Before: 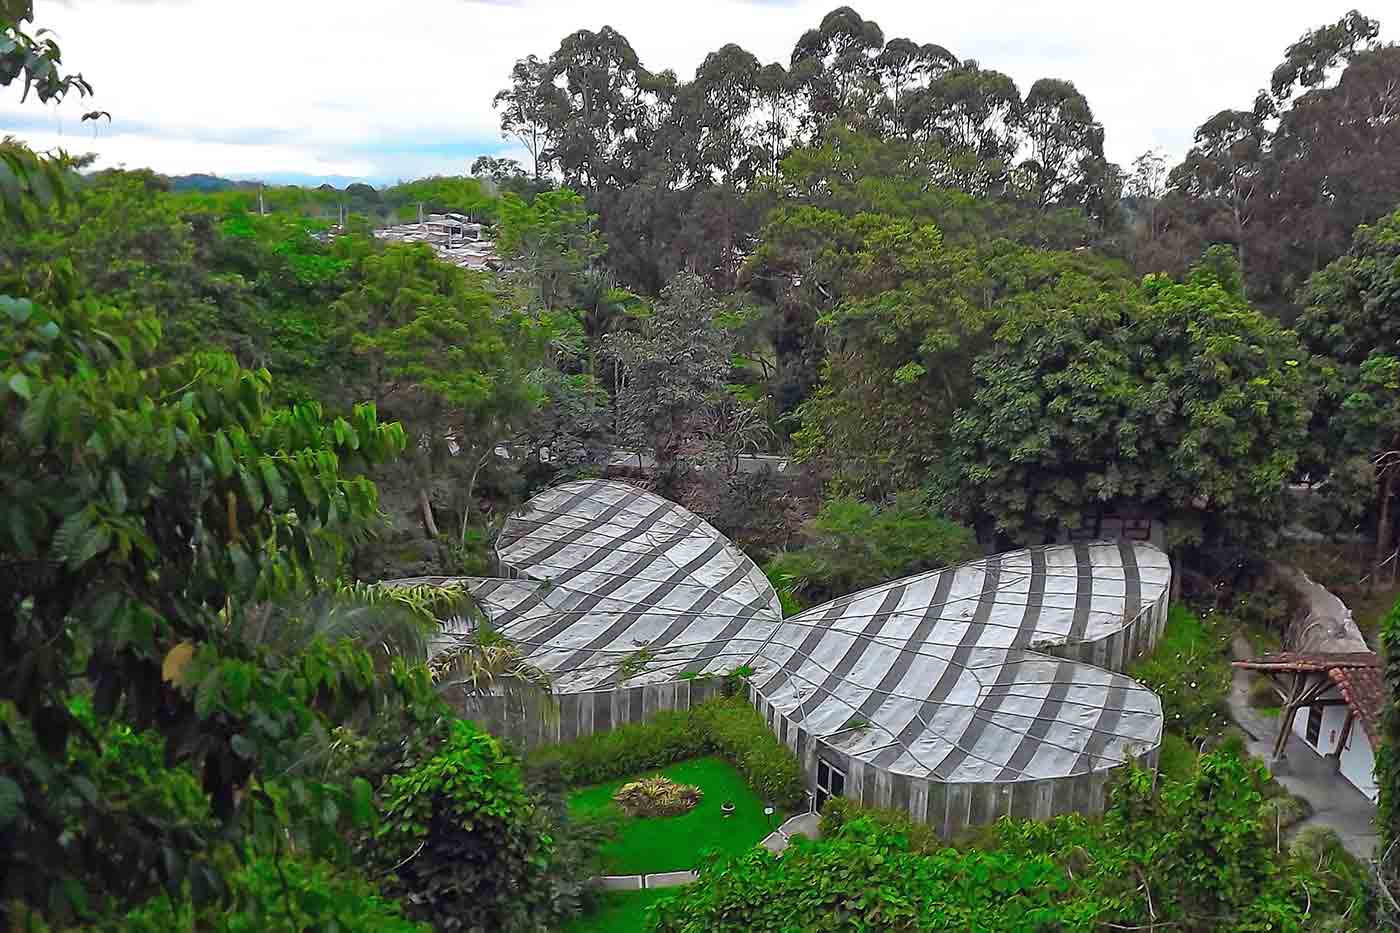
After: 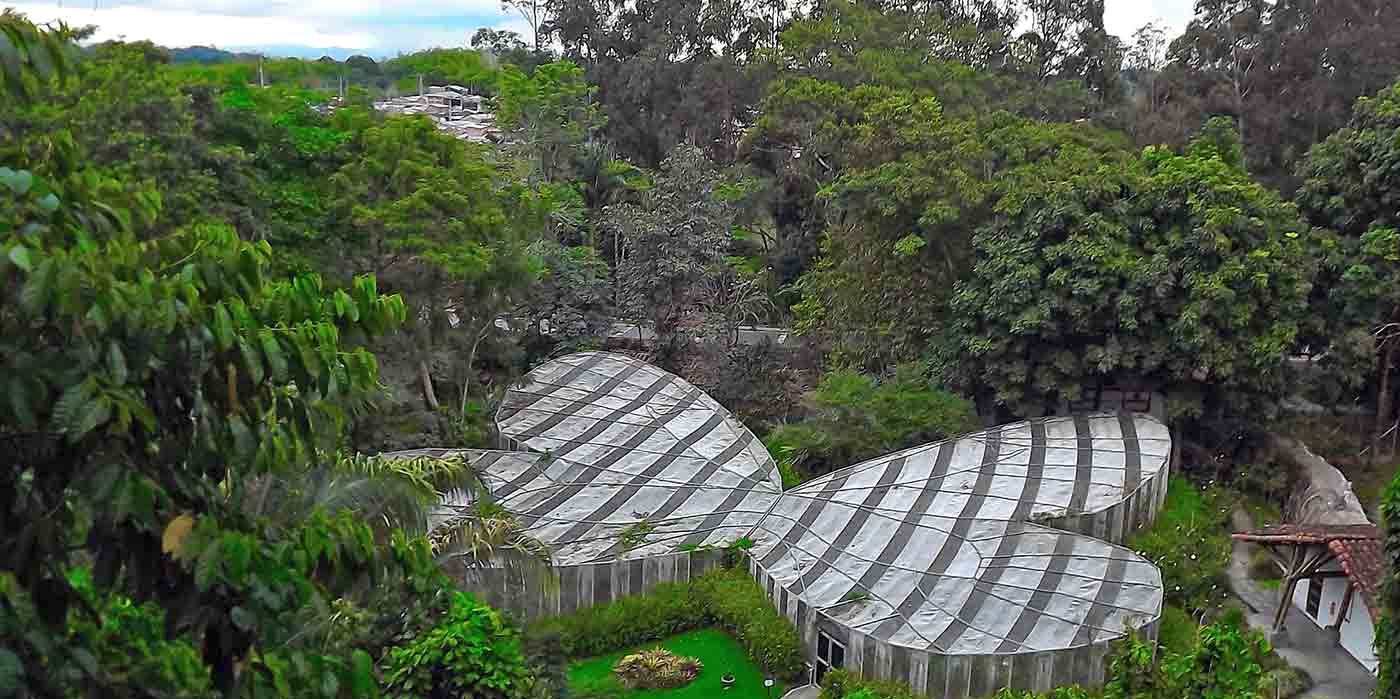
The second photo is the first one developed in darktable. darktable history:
local contrast: highlights 100%, shadows 100%, detail 120%, midtone range 0.2
crop: top 13.819%, bottom 11.169%
